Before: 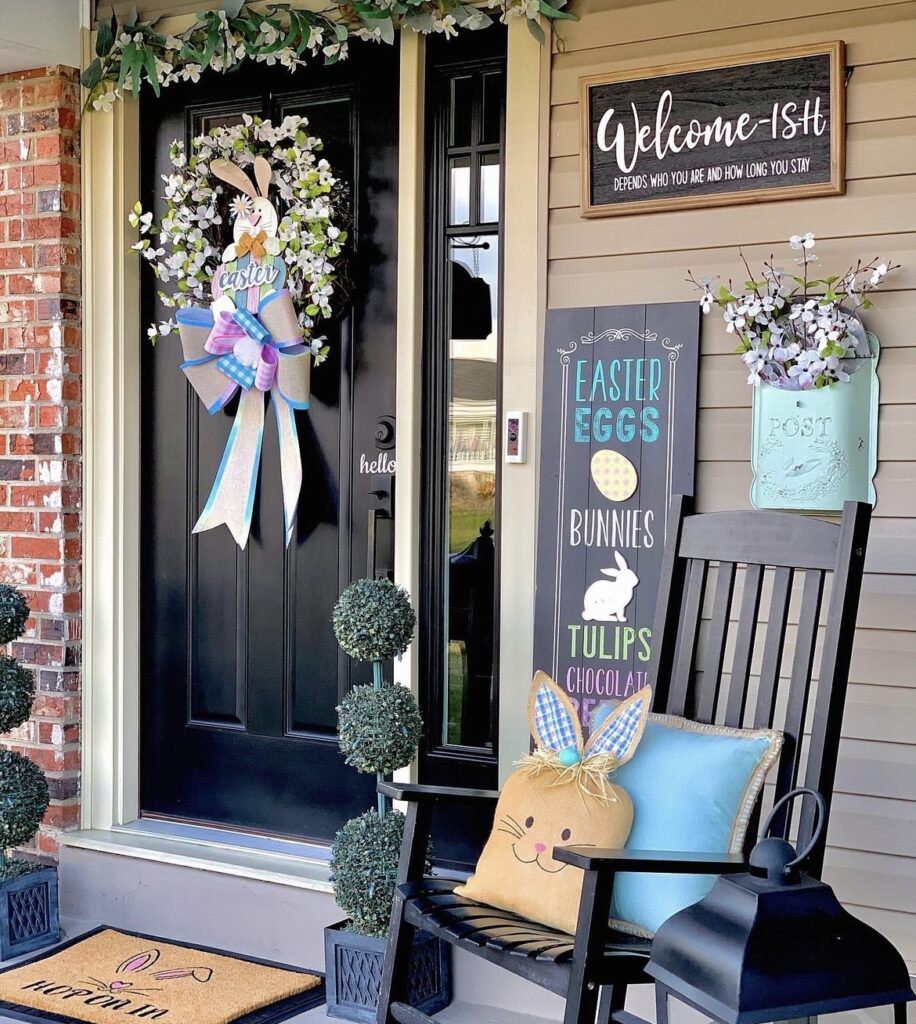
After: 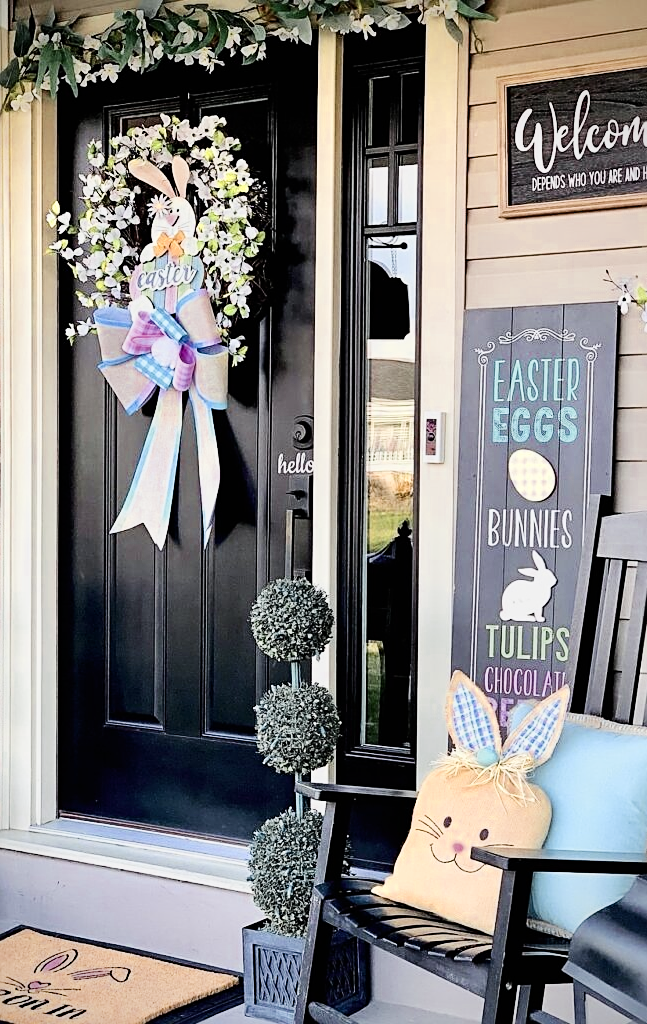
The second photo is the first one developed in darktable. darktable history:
crop and rotate: left 9.047%, right 20.26%
contrast brightness saturation: contrast 0.247, saturation -0.319
sharpen: on, module defaults
exposure: black level correction -0.002, exposure 0.54 EV, compensate highlight preservation false
vignetting: saturation 0.002
color zones: curves: ch0 [(0.004, 0.305) (0.261, 0.623) (0.389, 0.399) (0.708, 0.571) (0.947, 0.34)]; ch1 [(0.025, 0.645) (0.229, 0.584) (0.326, 0.551) (0.484, 0.262) (0.757, 0.643)]
filmic rgb: black relative exposure -7.65 EV, white relative exposure 4.56 EV, hardness 3.61
